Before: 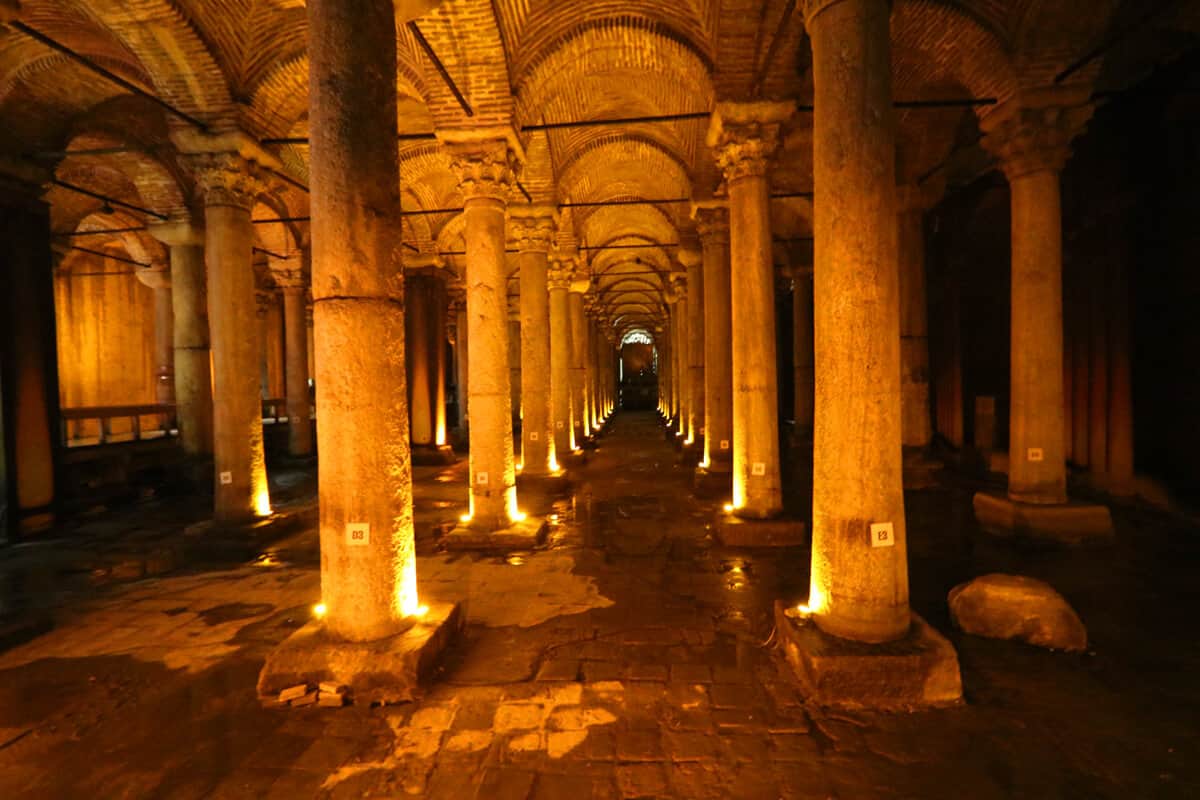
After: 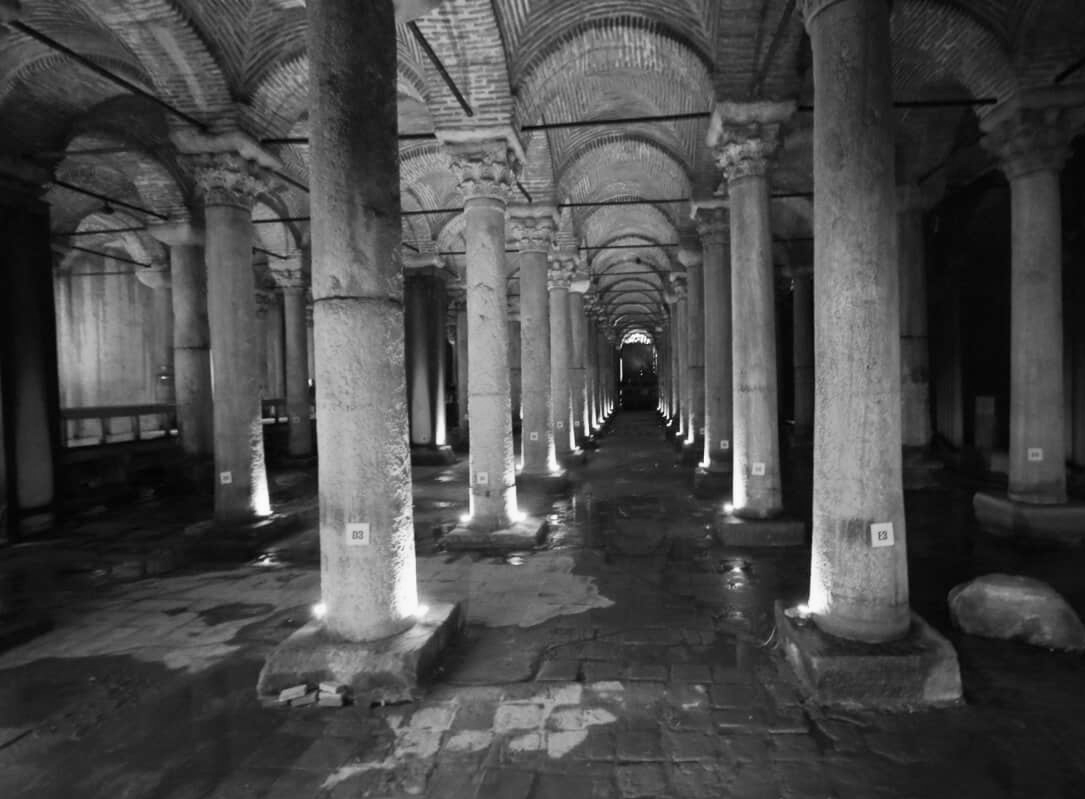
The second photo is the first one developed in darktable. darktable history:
crop: right 9.509%, bottom 0.031%
monochrome: on, module defaults
exposure: compensate highlight preservation false
